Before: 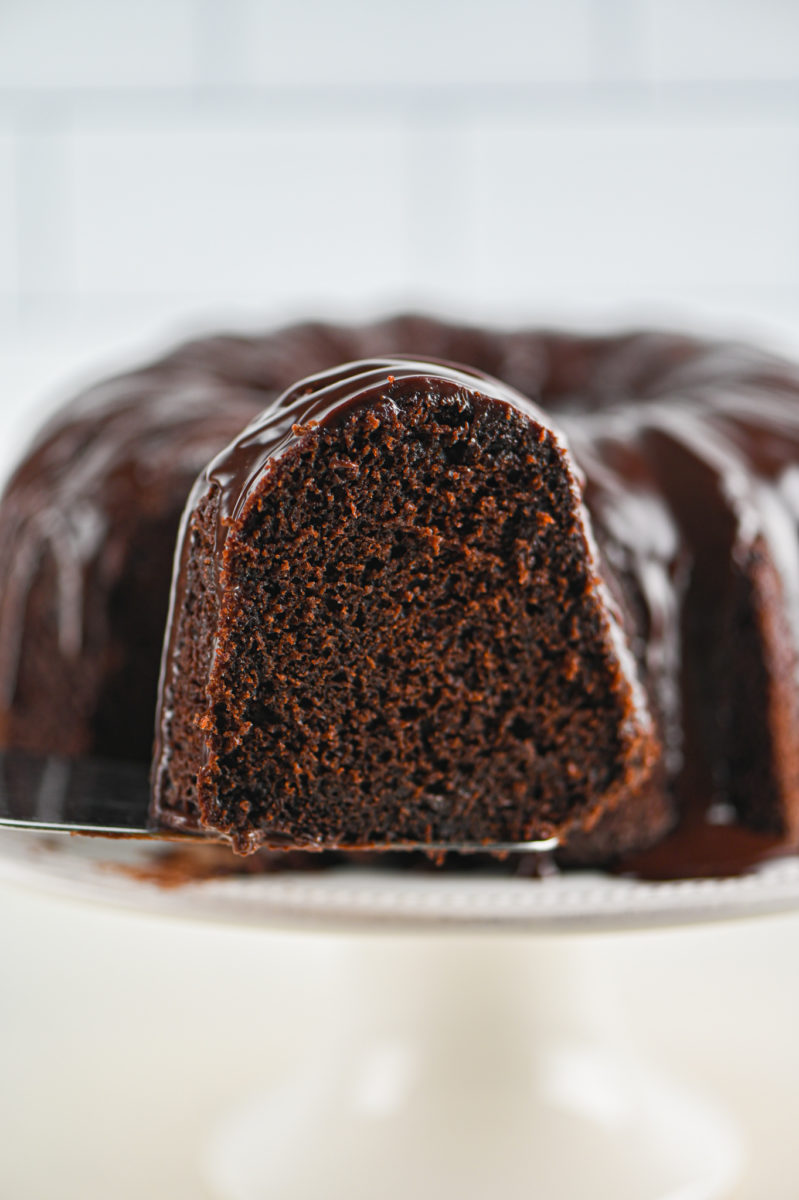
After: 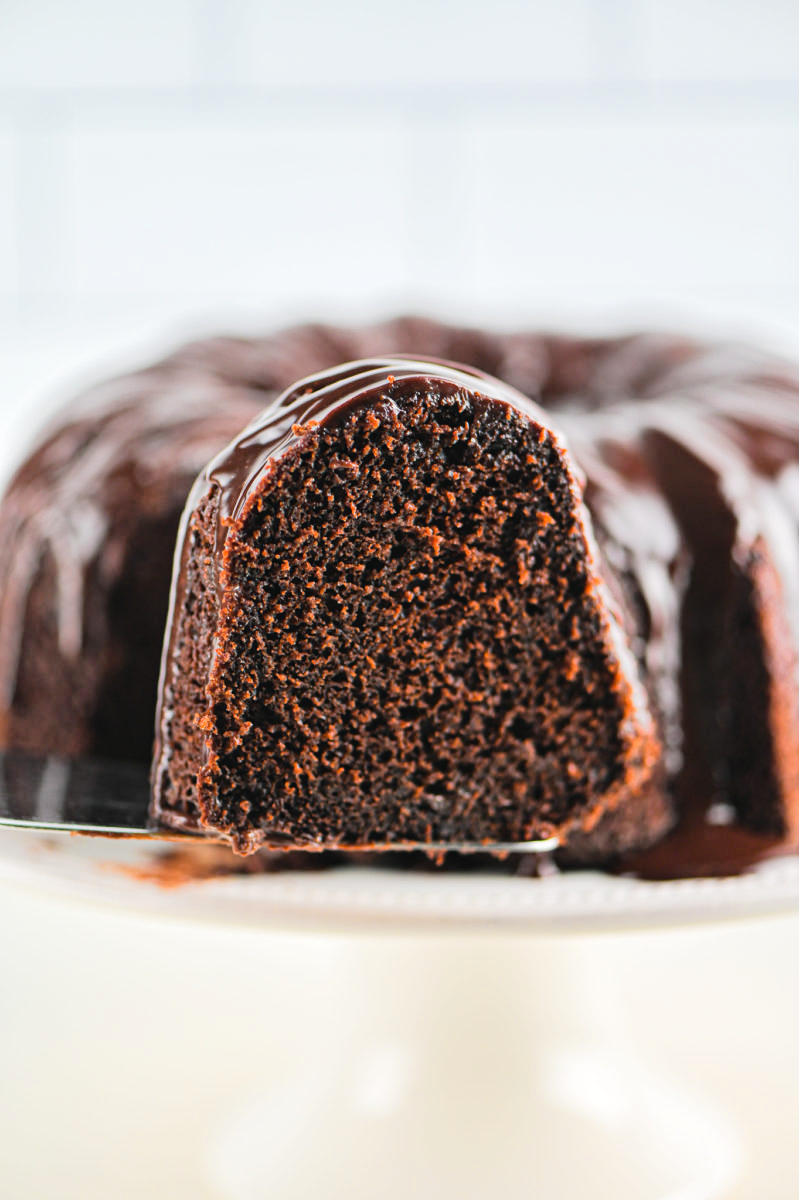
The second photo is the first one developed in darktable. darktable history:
tone equalizer: -7 EV 0.142 EV, -6 EV 0.632 EV, -5 EV 1.16 EV, -4 EV 1.35 EV, -3 EV 1.14 EV, -2 EV 0.6 EV, -1 EV 0.154 EV, edges refinement/feathering 500, mask exposure compensation -1.57 EV, preserve details no
